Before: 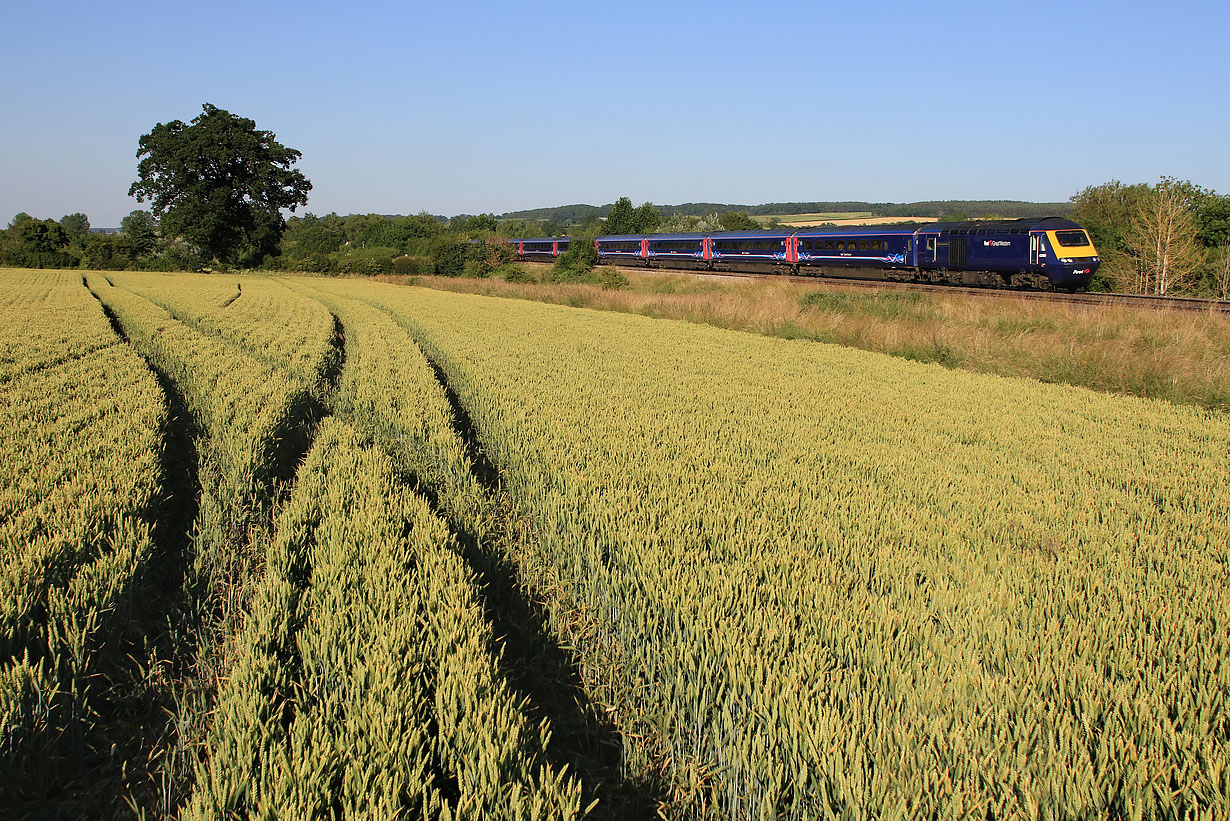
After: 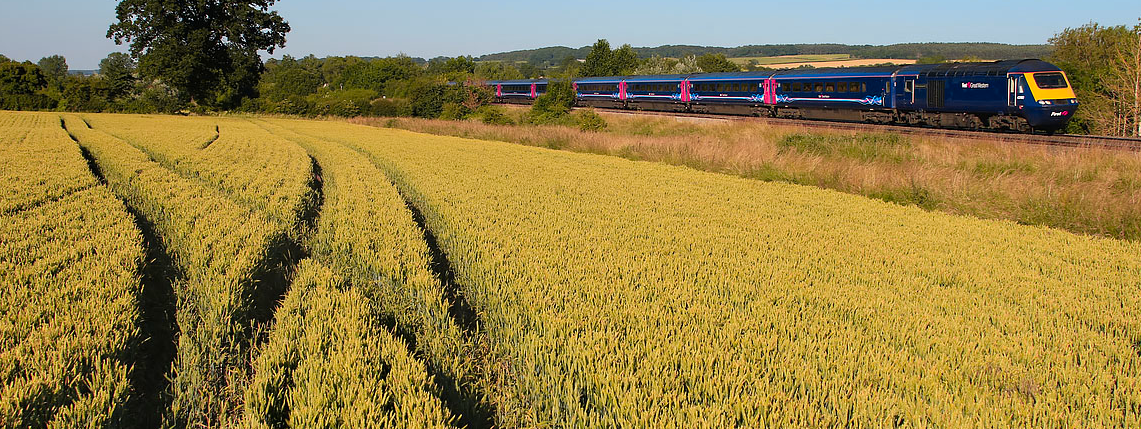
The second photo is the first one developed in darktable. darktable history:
color balance rgb: perceptual saturation grading › global saturation 19.669%, hue shift -10.8°
tone equalizer: edges refinement/feathering 500, mask exposure compensation -1.57 EV, preserve details no
crop: left 1.807%, top 19.269%, right 5.378%, bottom 28.399%
